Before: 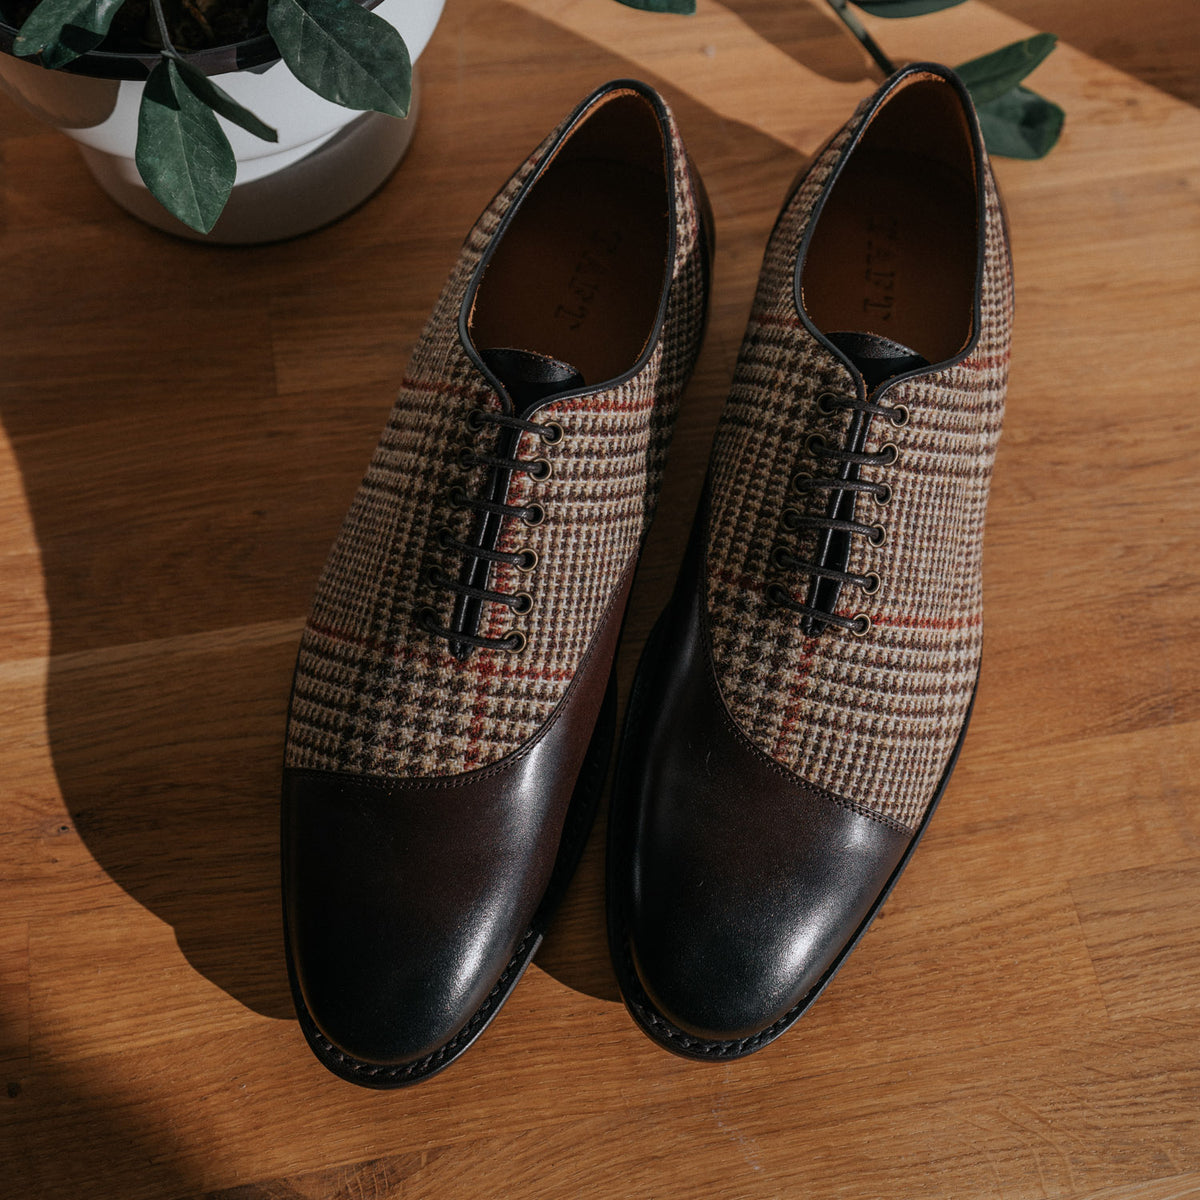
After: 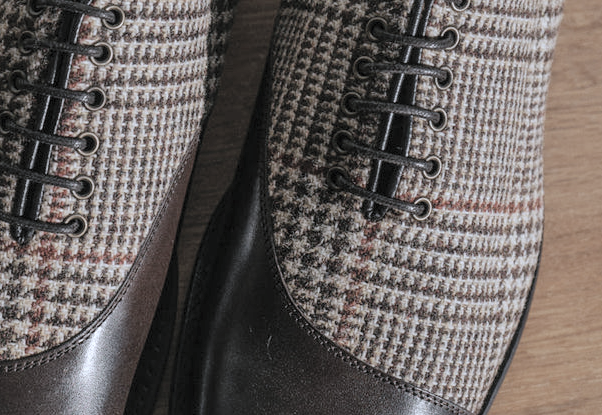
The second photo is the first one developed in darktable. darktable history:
contrast brightness saturation: brightness 0.18, saturation -0.5
white balance: red 0.931, blue 1.11
crop: left 36.607%, top 34.735%, right 13.146%, bottom 30.611%
bloom: size 16%, threshold 98%, strength 20%
shadows and highlights: soften with gaussian
exposure: exposure 0.2 EV, compensate highlight preservation false
